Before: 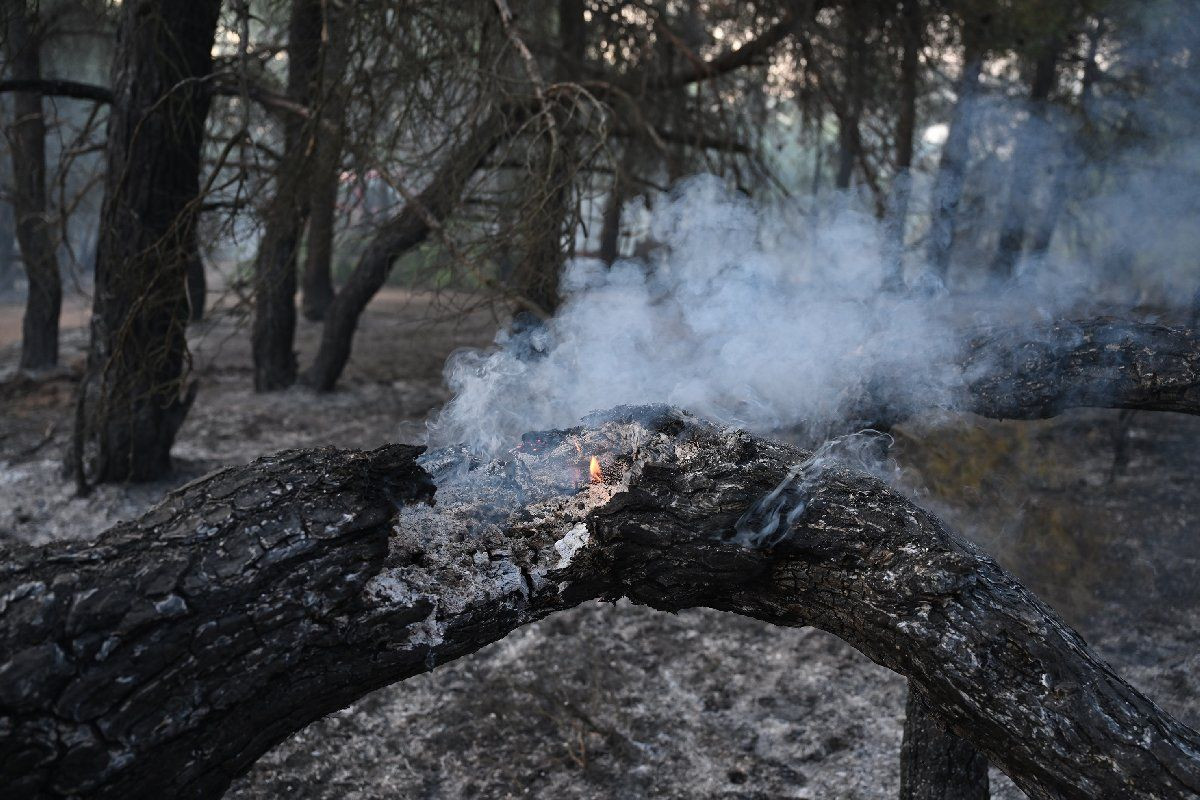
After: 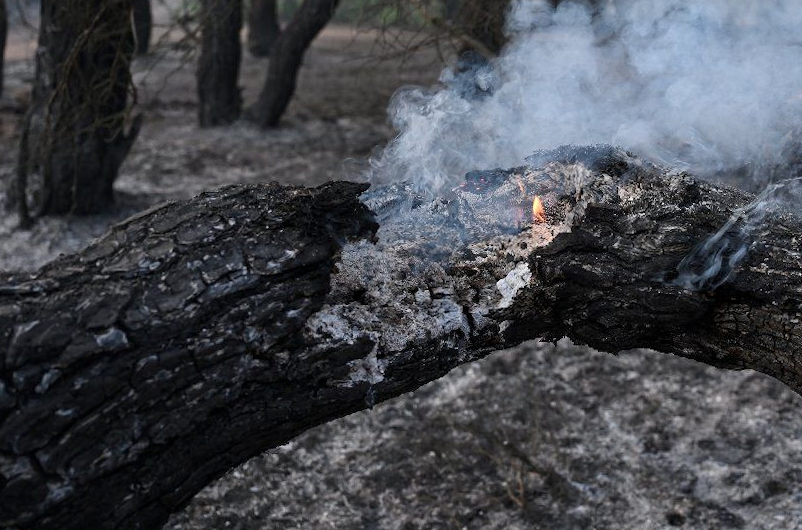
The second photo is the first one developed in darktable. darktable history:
exposure: compensate exposure bias true, compensate highlight preservation false
crop and rotate: angle -0.87°, left 3.689%, top 32.164%, right 27.912%
local contrast: highlights 100%, shadows 100%, detail 119%, midtone range 0.2
